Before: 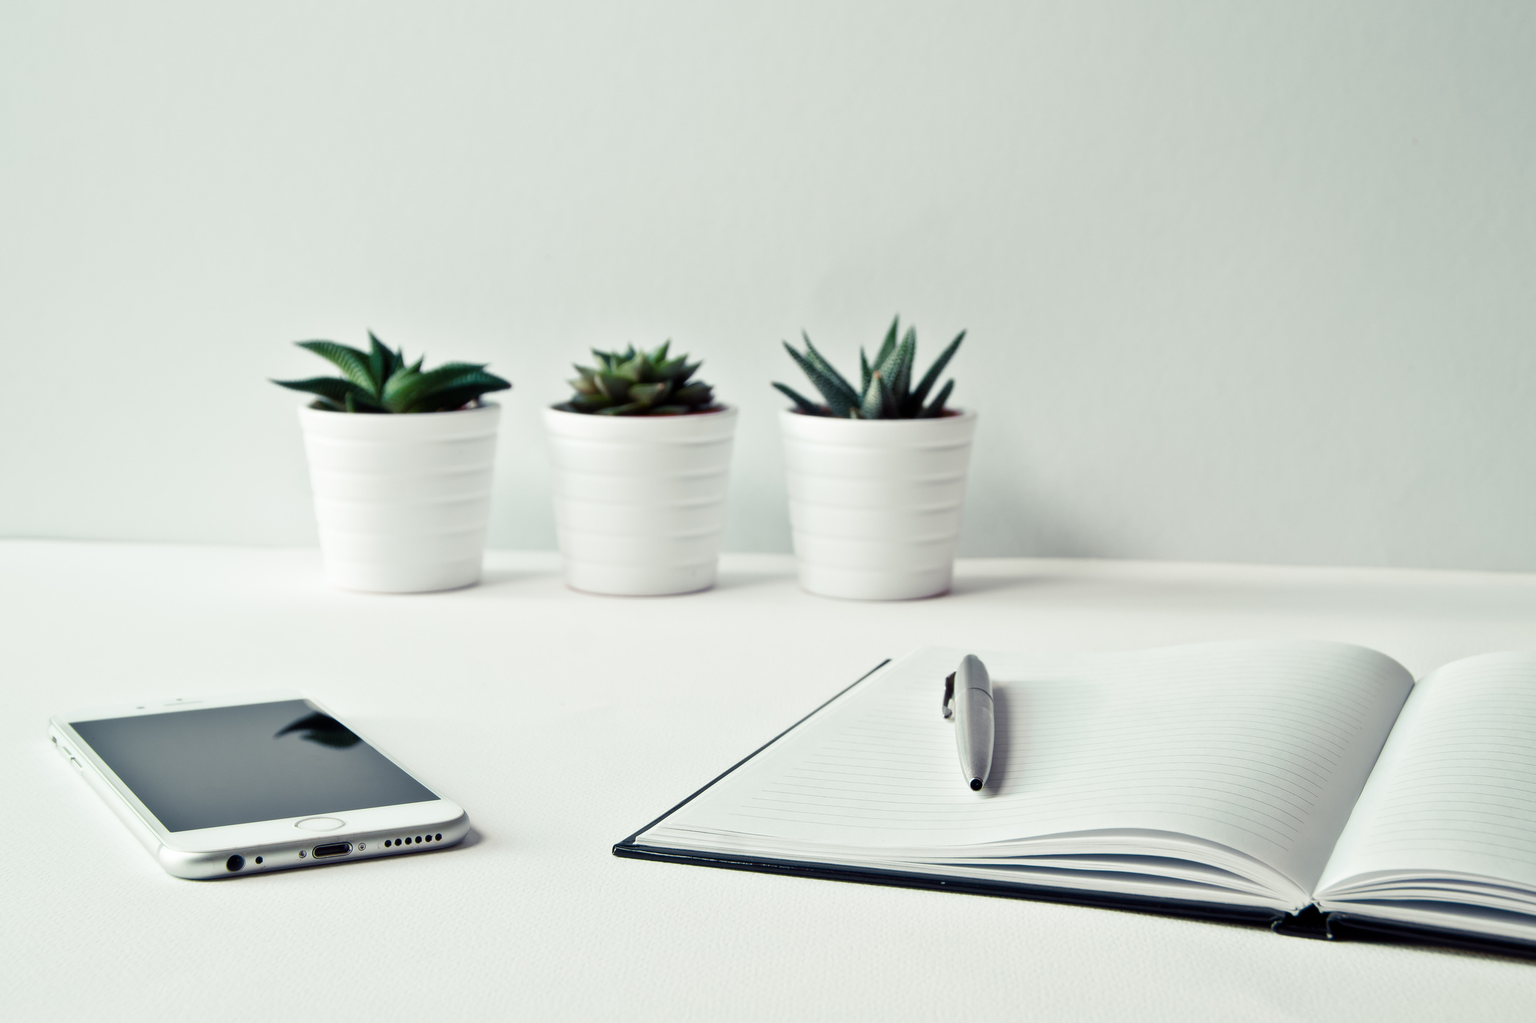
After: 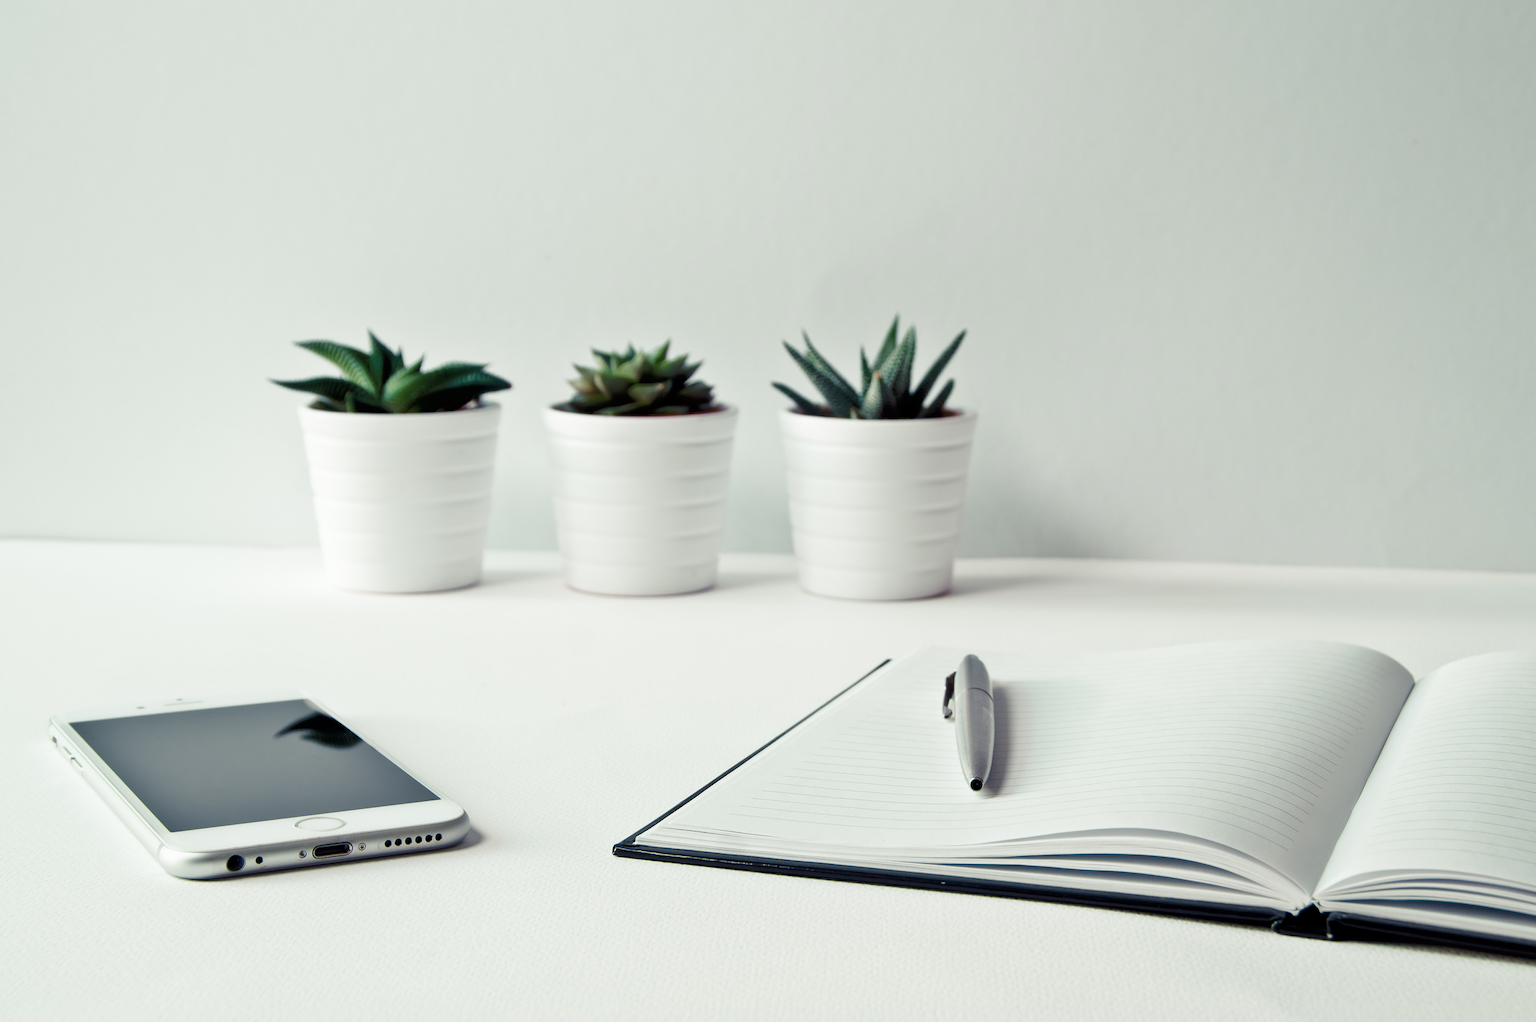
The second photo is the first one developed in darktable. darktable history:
tone equalizer: -8 EV -1.85 EV, -7 EV -1.17 EV, -6 EV -1.62 EV, mask exposure compensation -0.485 EV
